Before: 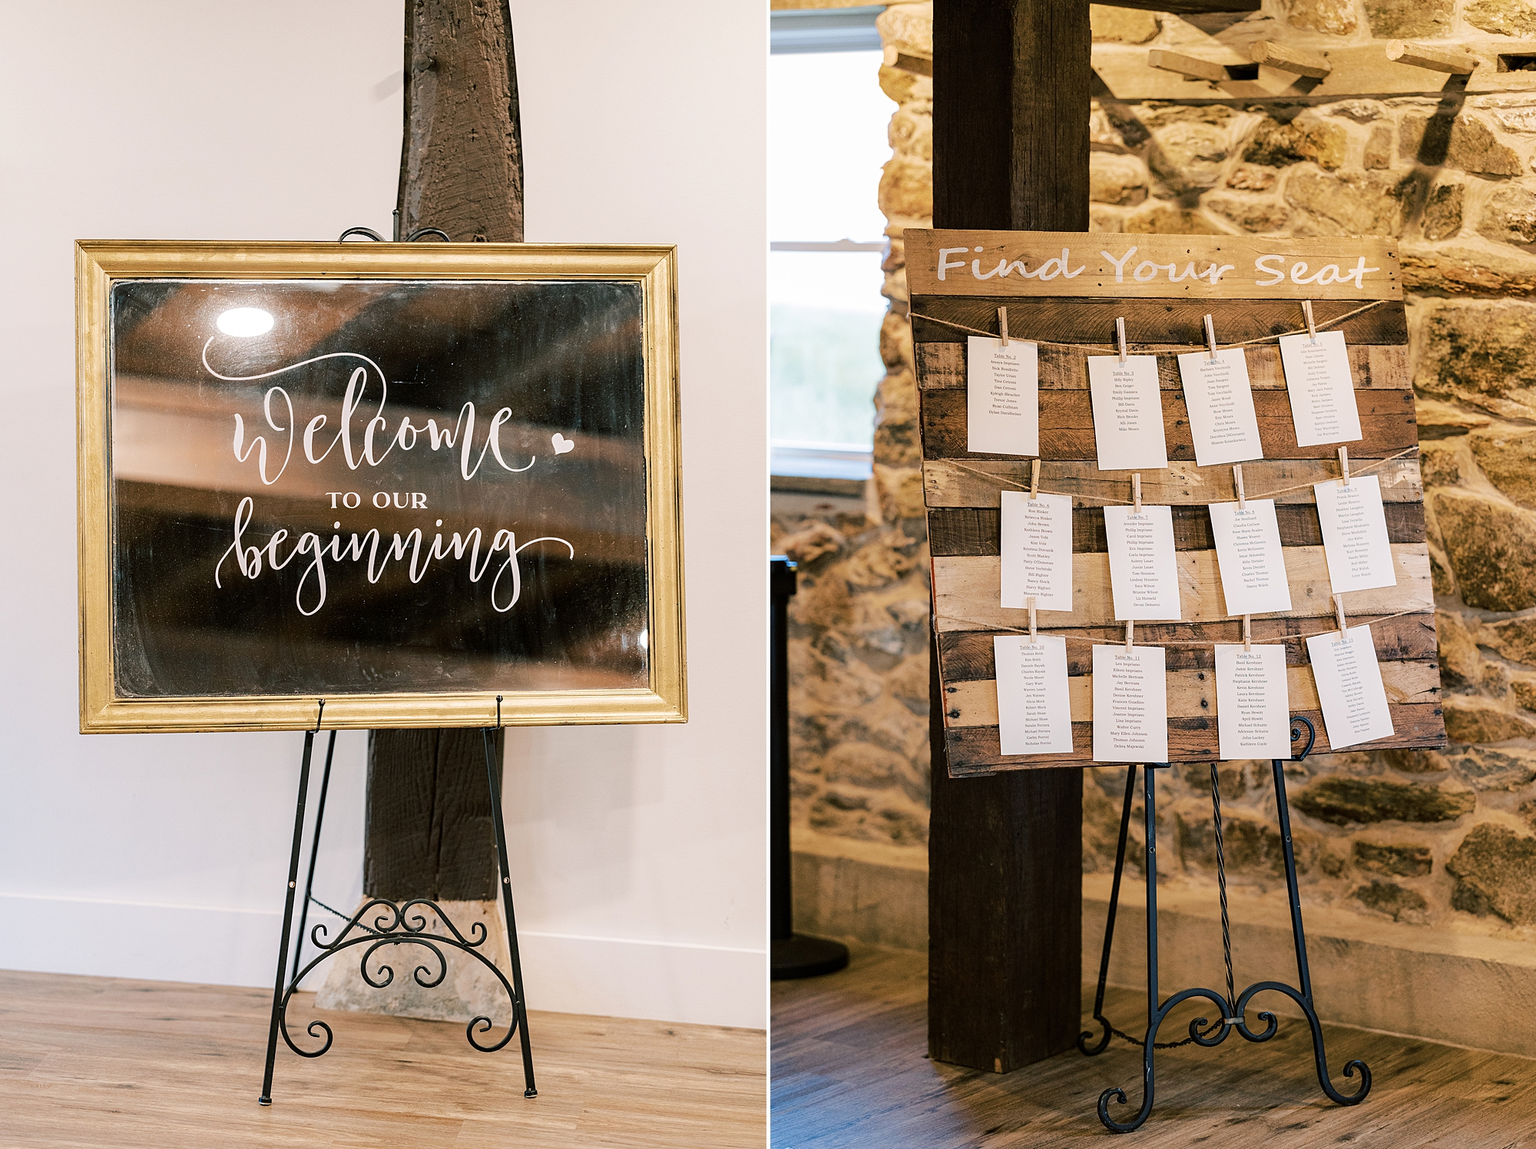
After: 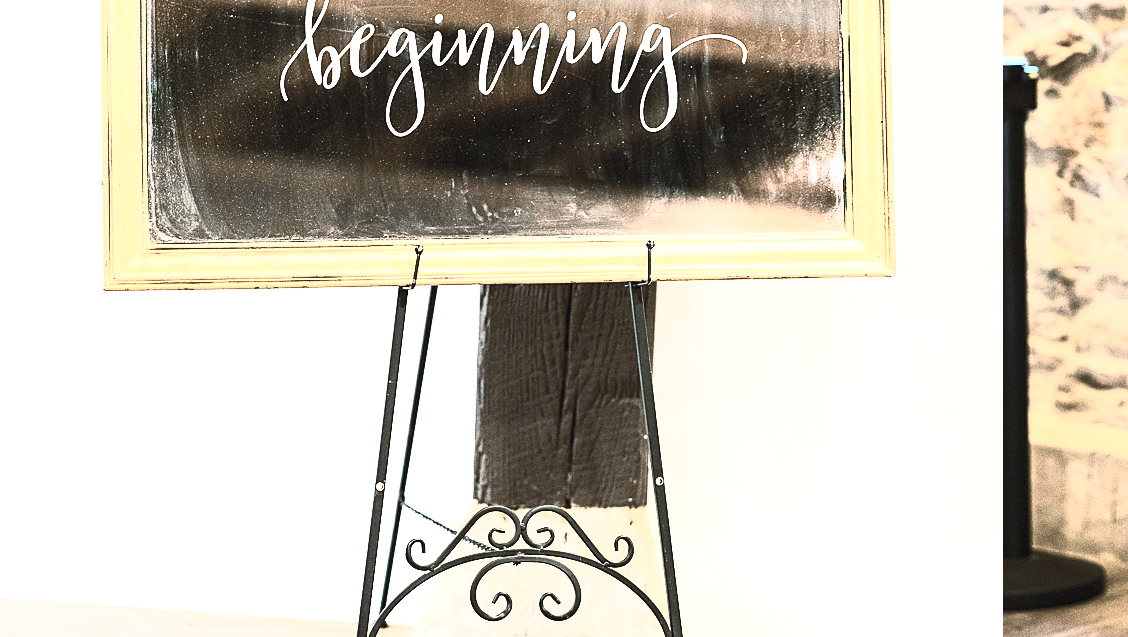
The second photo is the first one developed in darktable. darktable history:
crop: top 44.483%, right 43.593%, bottom 12.892%
exposure: black level correction 0, exposure 1.2 EV, compensate exposure bias true, compensate highlight preservation false
contrast brightness saturation: contrast 0.57, brightness 0.57, saturation -0.34
